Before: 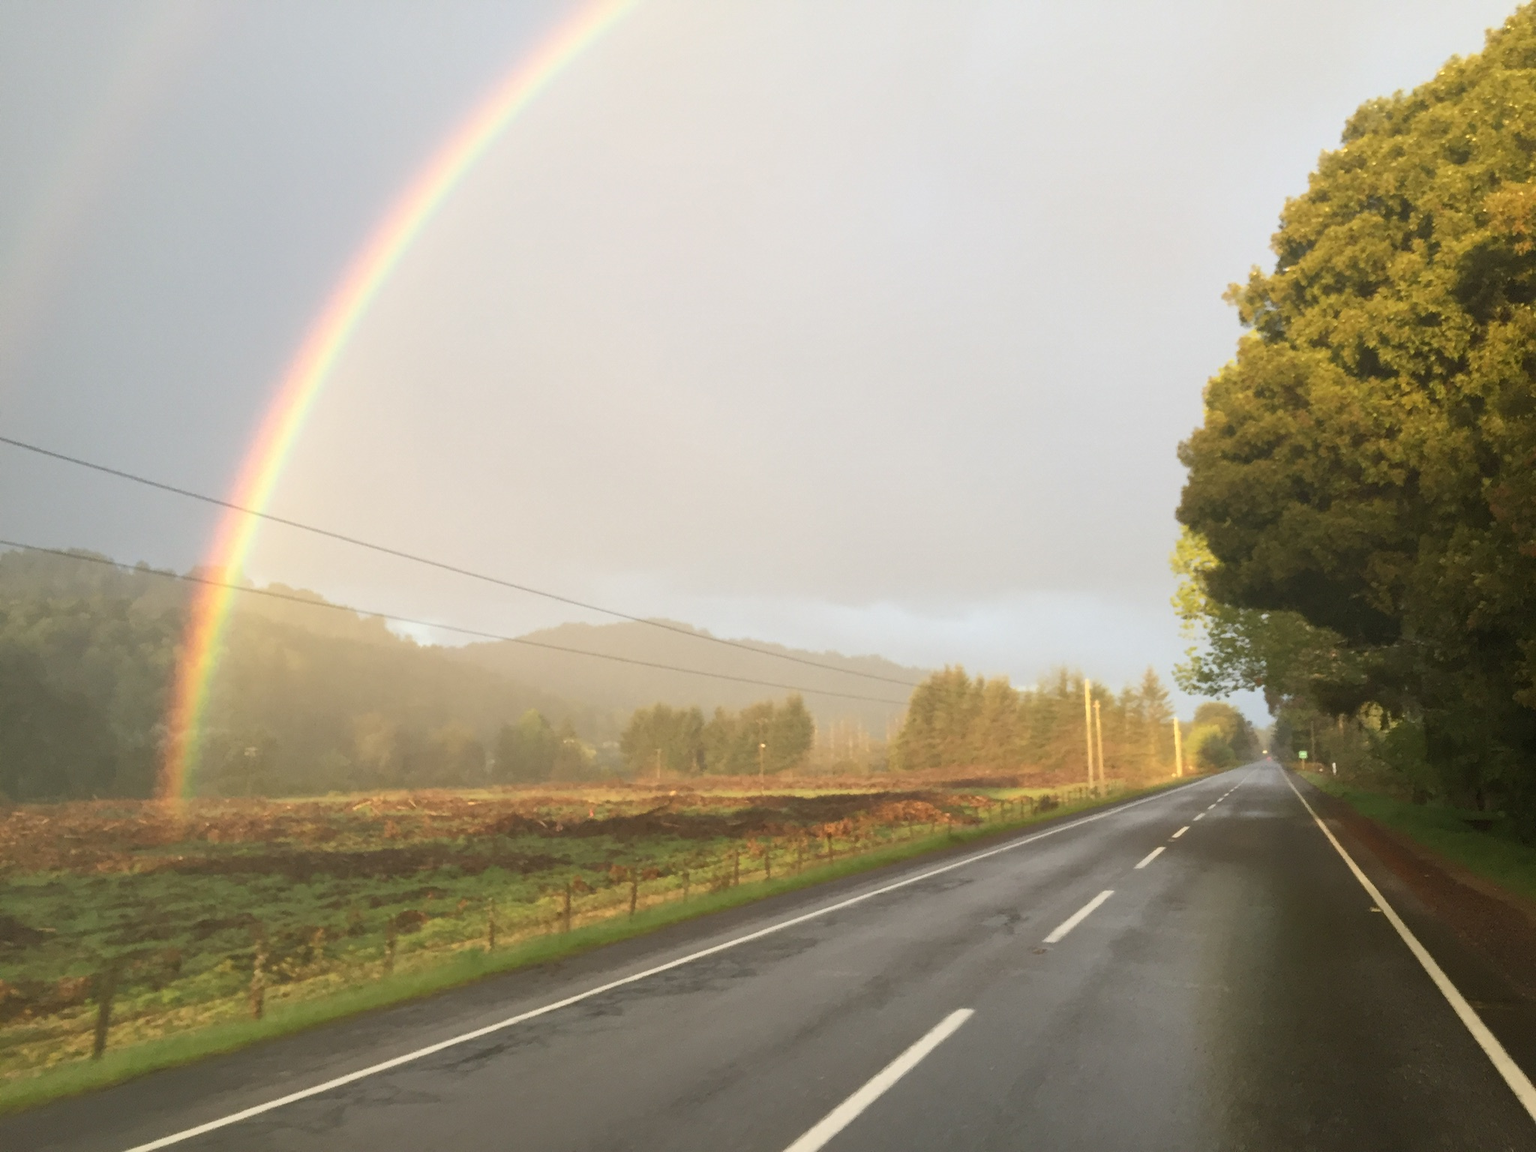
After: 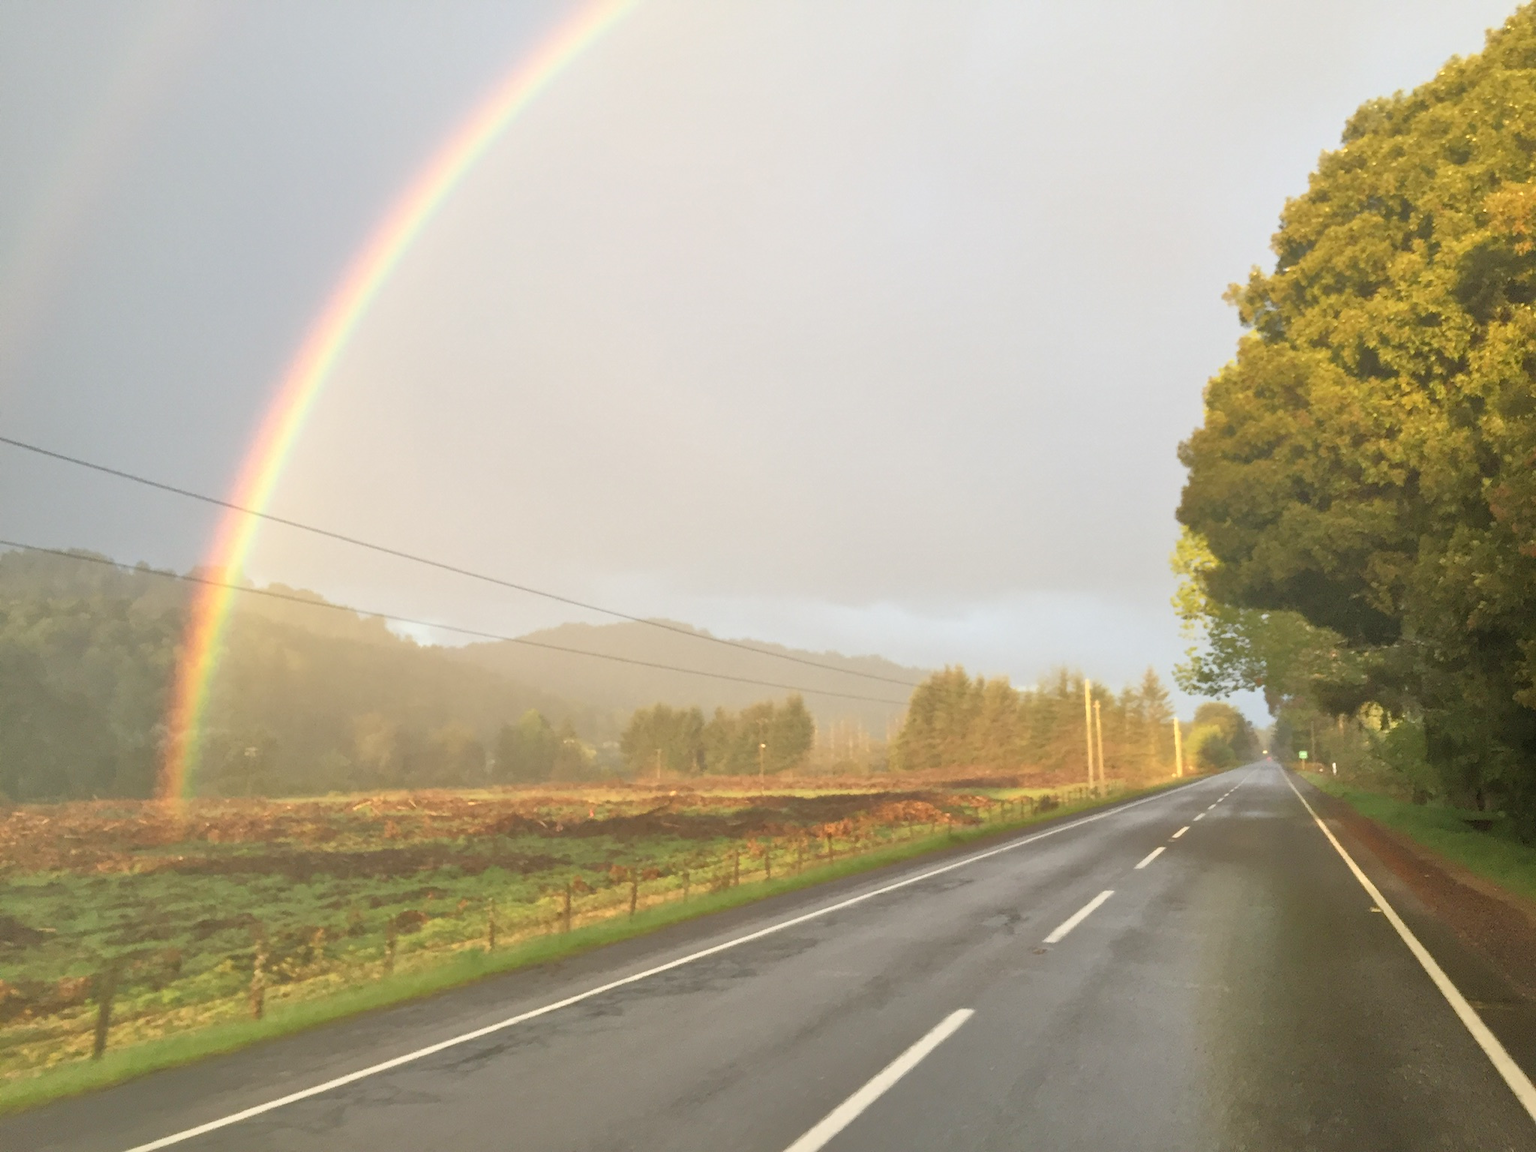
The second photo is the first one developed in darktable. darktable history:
tone equalizer: -7 EV 0.16 EV, -6 EV 0.579 EV, -5 EV 1.11 EV, -4 EV 1.31 EV, -3 EV 1.14 EV, -2 EV 0.6 EV, -1 EV 0.155 EV
